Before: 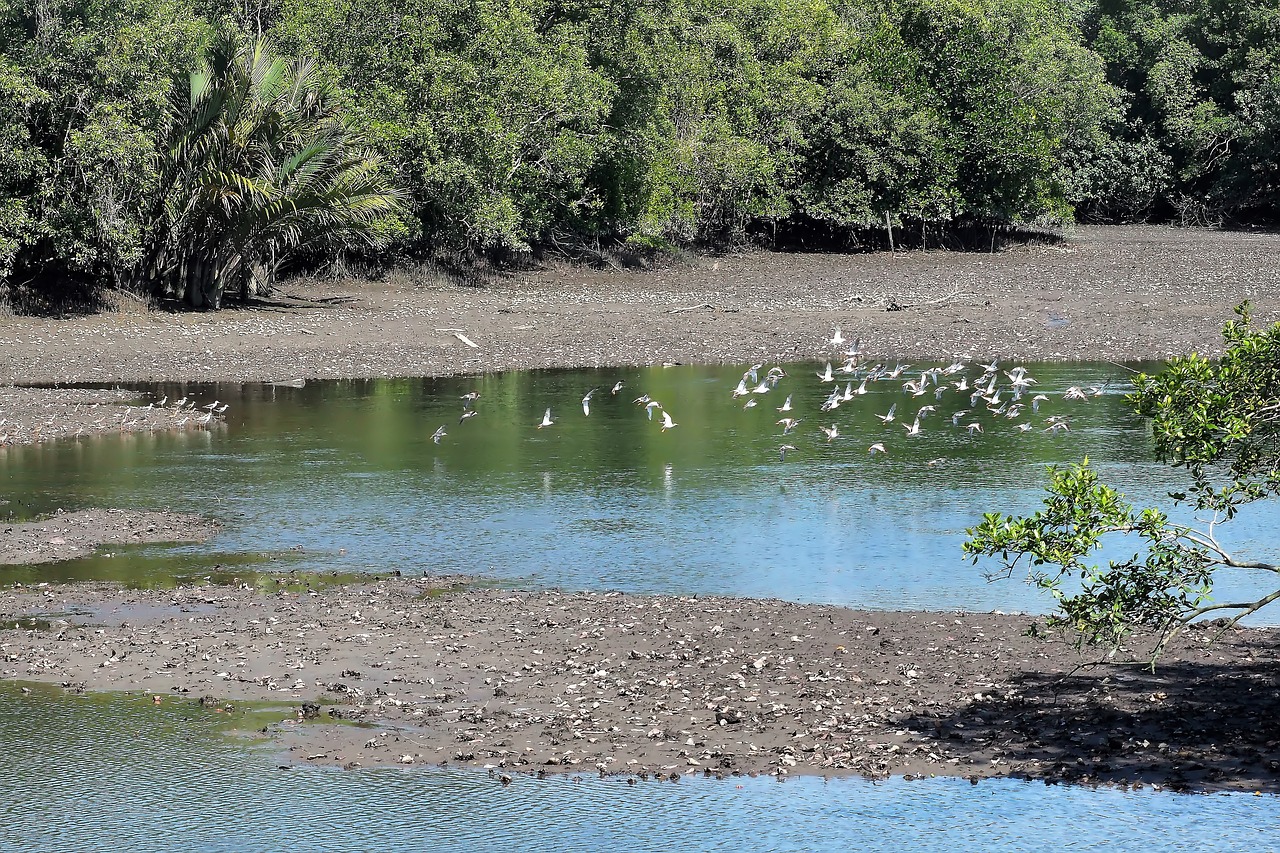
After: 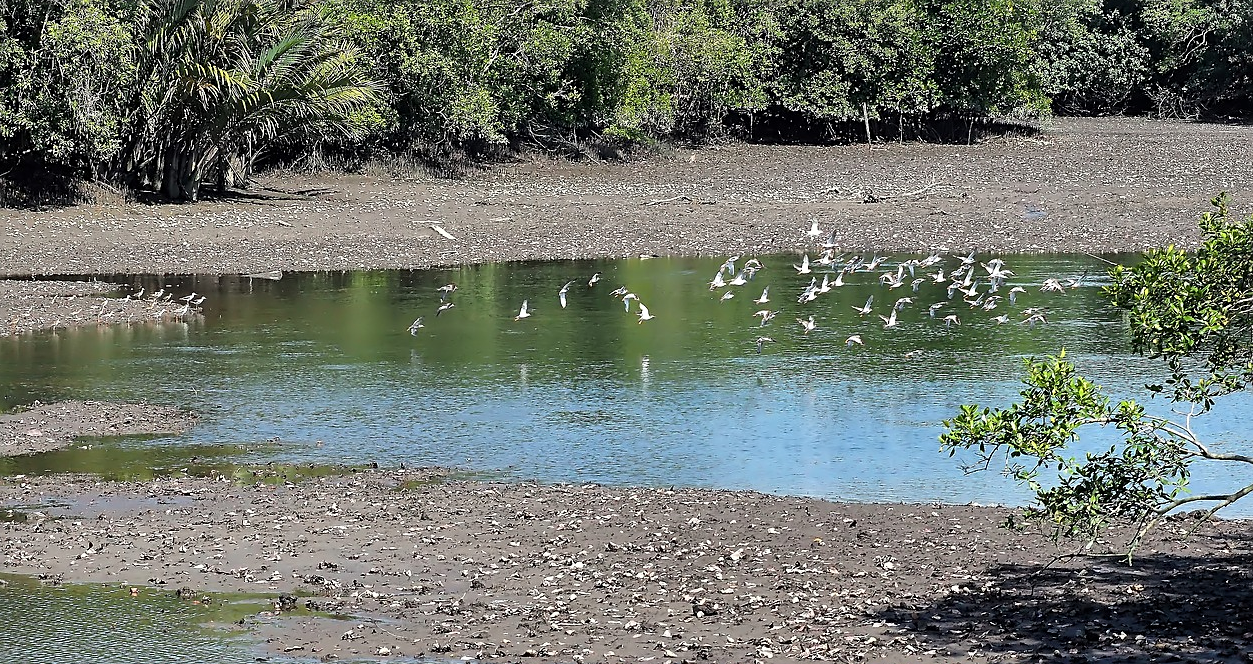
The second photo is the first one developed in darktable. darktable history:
sharpen: on, module defaults
shadows and highlights: low approximation 0.01, soften with gaussian
crop and rotate: left 1.814%, top 12.818%, right 0.25%, bottom 9.225%
